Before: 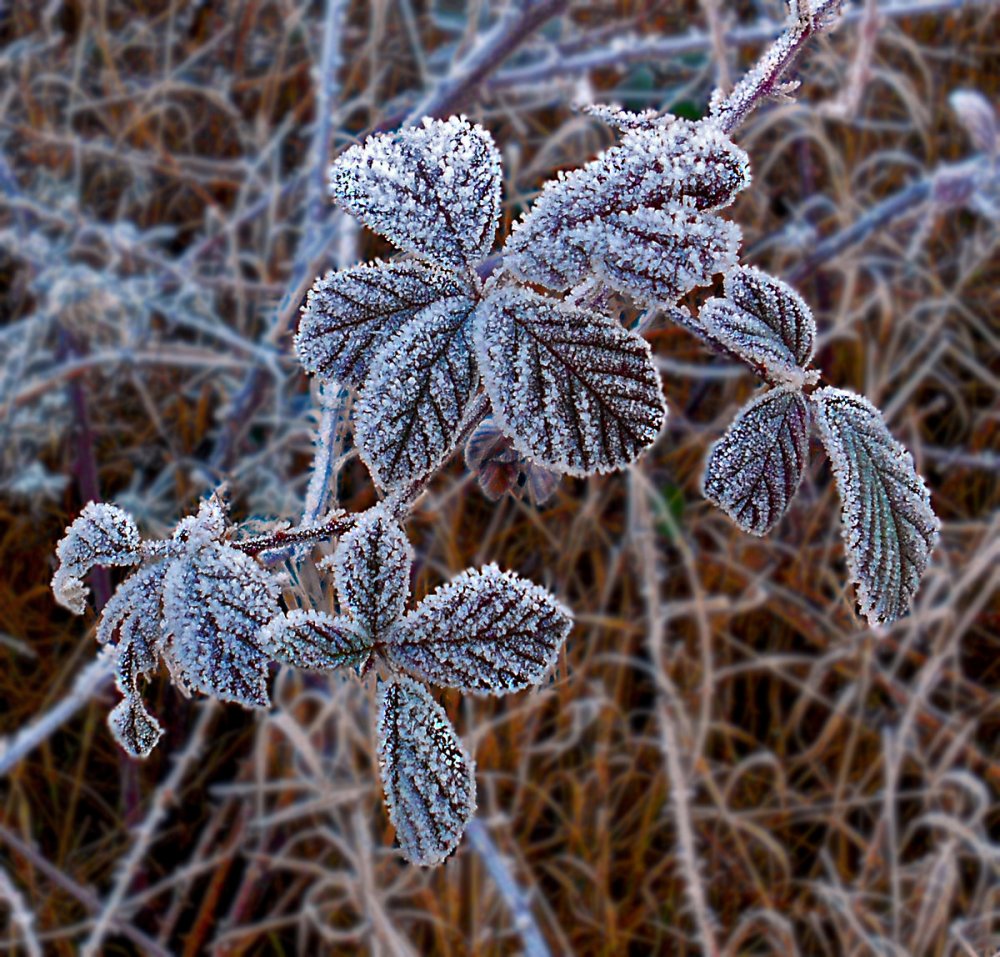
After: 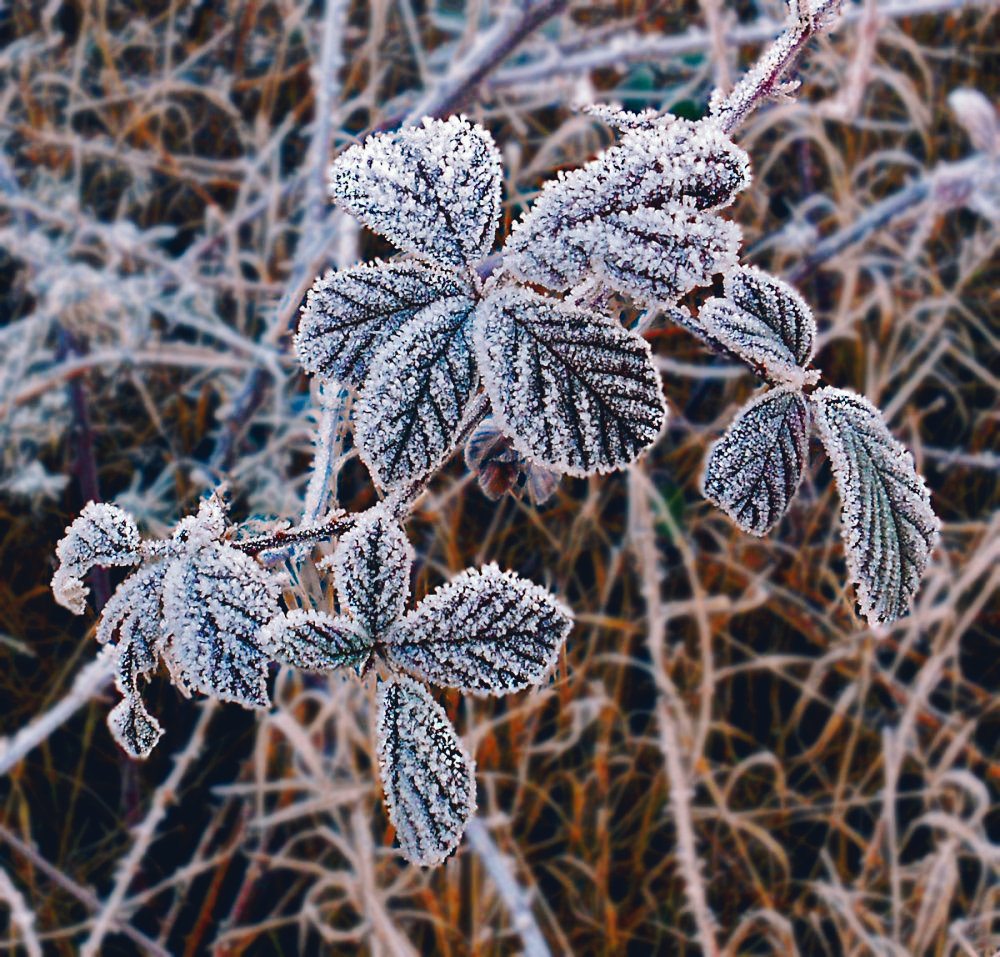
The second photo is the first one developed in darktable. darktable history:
tone curve: curves: ch0 [(0, 0) (0.003, 0.047) (0.011, 0.05) (0.025, 0.053) (0.044, 0.057) (0.069, 0.062) (0.1, 0.084) (0.136, 0.115) (0.177, 0.159) (0.224, 0.216) (0.277, 0.289) (0.335, 0.382) (0.399, 0.474) (0.468, 0.561) (0.543, 0.636) (0.623, 0.705) (0.709, 0.778) (0.801, 0.847) (0.898, 0.916) (1, 1)], preserve colors none
color look up table: target L [93.27, 94.24, 89.03, 82.97, 84.54, 66.42, 60.79, 62.73, 42.32, 38.99, 23.43, 200.7, 88.63, 80.77, 64.72, 58.62, 58.27, 53.07, 53.29, 54.09, 48.66, 39.55, 30.58, 22.2, 17.61, 2.089, 96.45, 78.4, 75.52, 81.61, 79, 56.35, 69.86, 56.43, 55.16, 52.1, 53.61, 28.37, 35.62, 26.07, 6.365, 88.46, 90.35, 76.61, 68.45, 76.08, 69.22, 39.35, 39.39], target a [-4.757, -14.77, -22.07, -7.901, -29.31, -25.49, -50.42, -19.78, -16.81, -30.08, -20.34, 0, 6.916, 3.34, 48.51, 56.69, 16.58, 35.86, 71.11, 63.28, 70.02, 54.33, 4.401, 33.33, 5.561, -4.077, 3.718, 33.26, 40.29, 21.32, 38.61, 69.29, 8.324, 26.33, 14.02, 49.28, 41.31, 30.13, 19.31, 13.92, 6.818, -24.55, -12.4, -25.84, 1.192, -5.994, -16.85, -22.09, -11.63], target b [29.74, 46.31, 27.54, 10.85, 7.073, 45.1, 34.63, 11.22, 27.73, 19.62, 8.947, 0, 27.03, 63.47, 30.08, 59.32, 27.69, 47.38, 27.4, 18.44, 53.72, 36.63, 2.672, 4.551, 13.93, -17.09, -1.013, -0.476, -12.13, -19.19, -22.64, -4.925, -40.55, -9.887, -32.88, -23.82, -43.08, -15.25, -66.63, -47.01, -24.59, -13.86, -6.597, -8.242, -2.343, -26.51, -19.02, -4.402, -29], num patches 49
